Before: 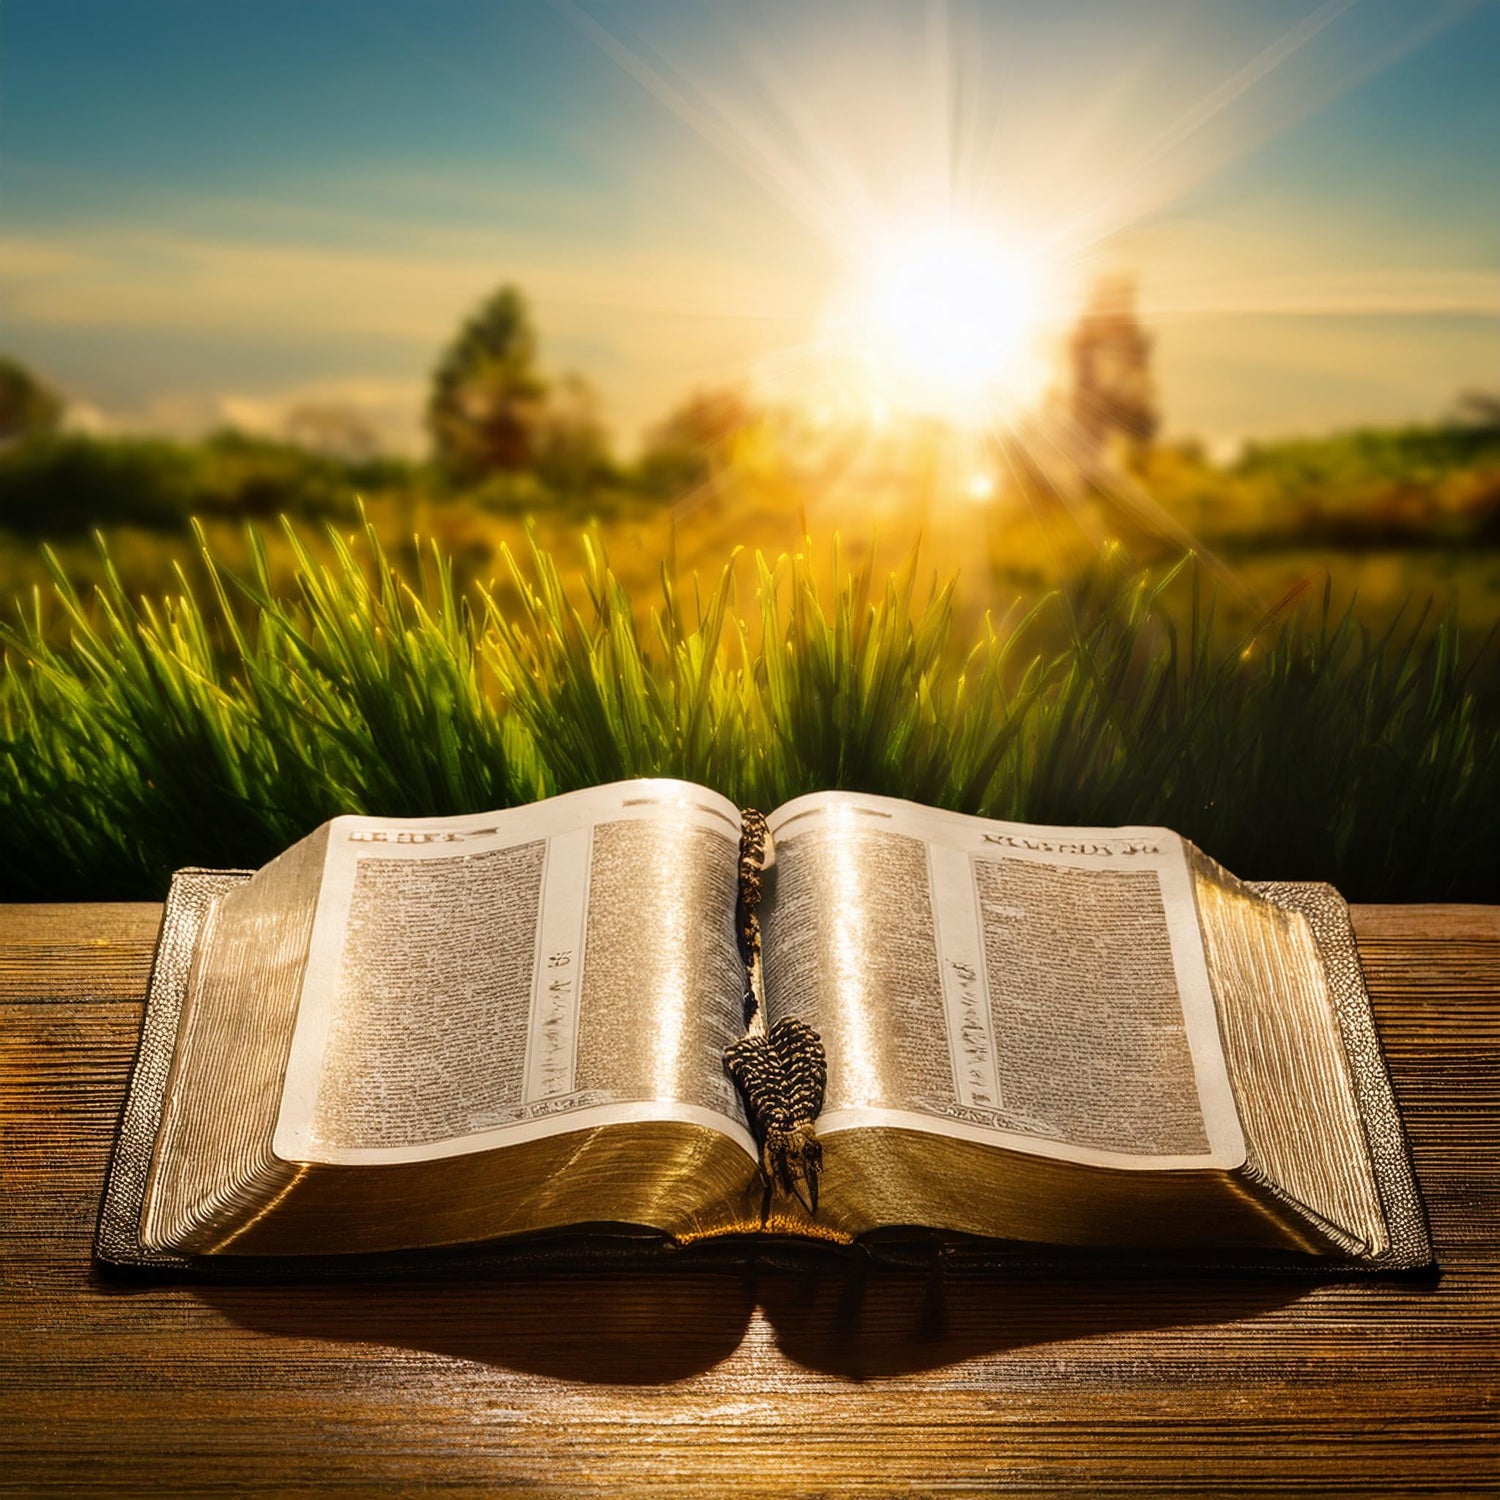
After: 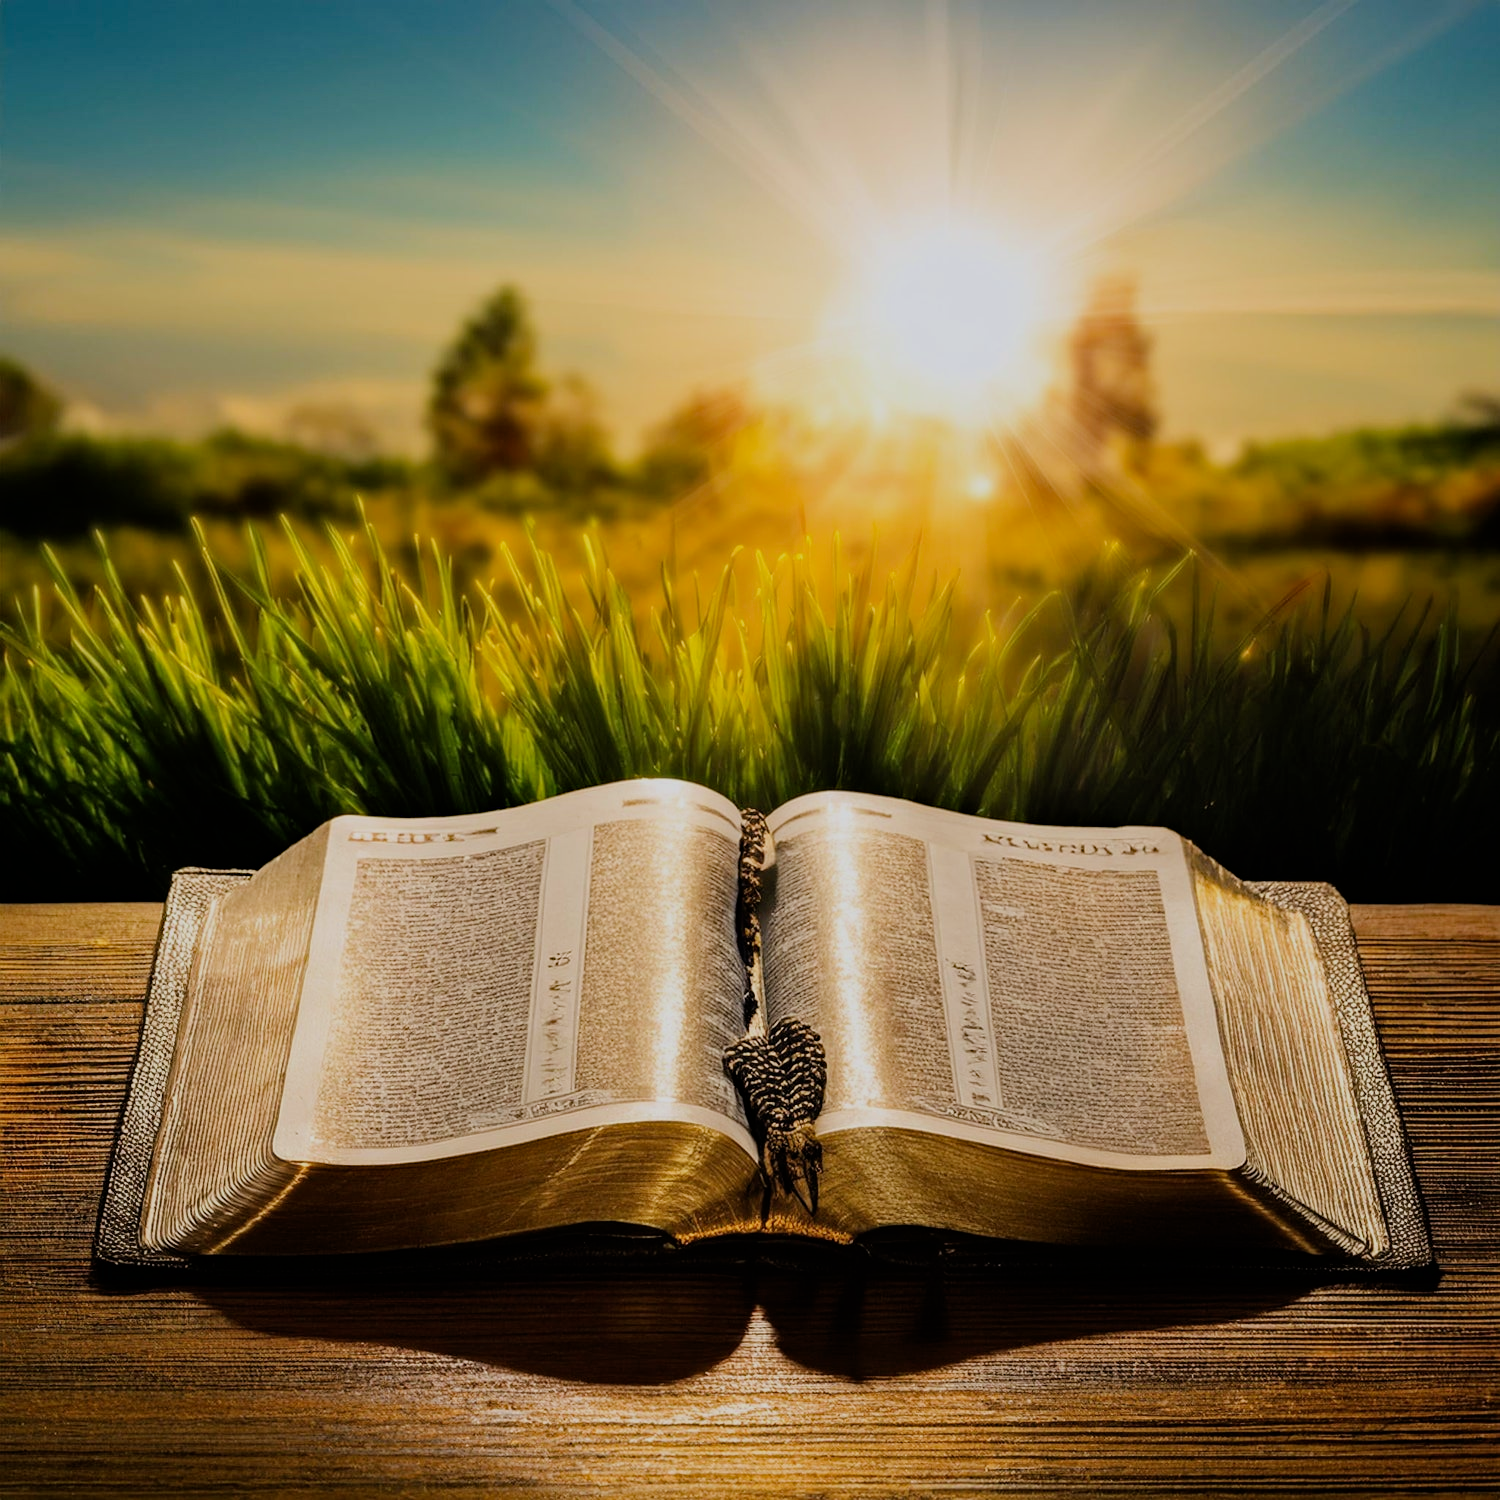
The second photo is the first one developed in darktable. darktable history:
filmic rgb: black relative exposure -7.65 EV, white relative exposure 4.56 EV, hardness 3.61
haze removal: strength 0.28, distance 0.251, compatibility mode true, adaptive false
